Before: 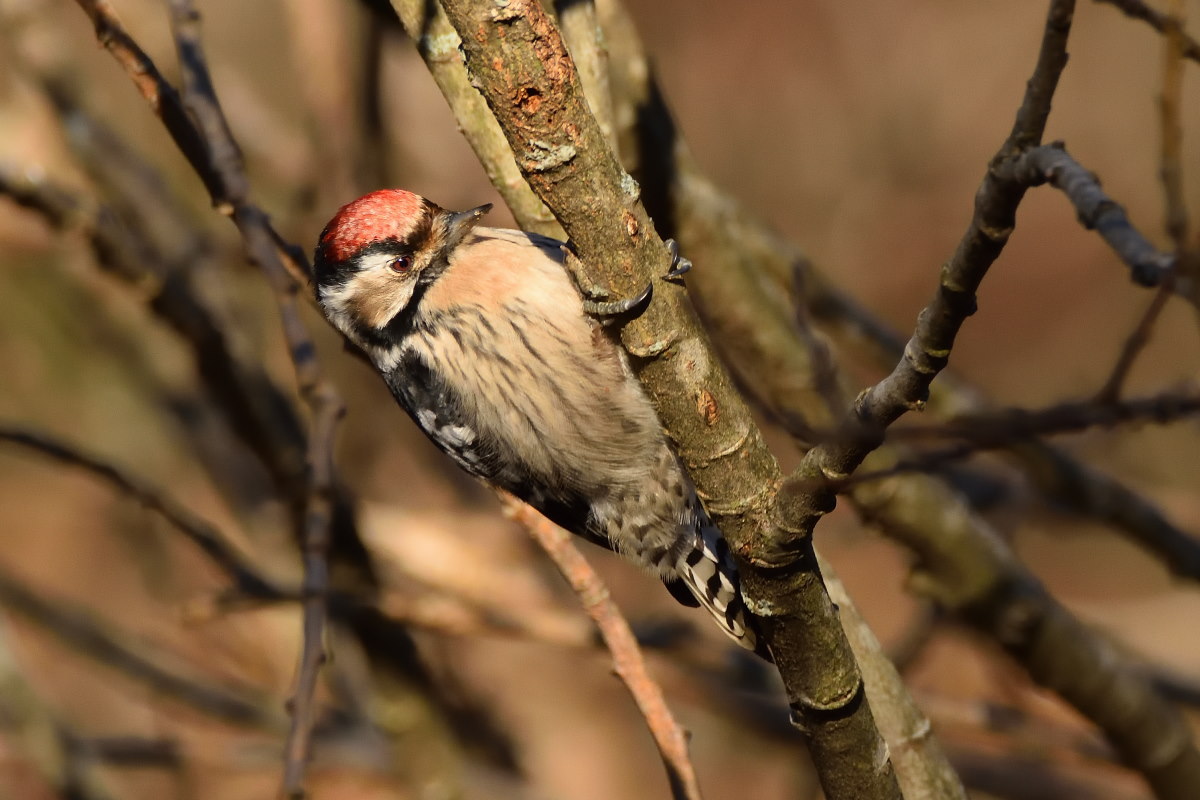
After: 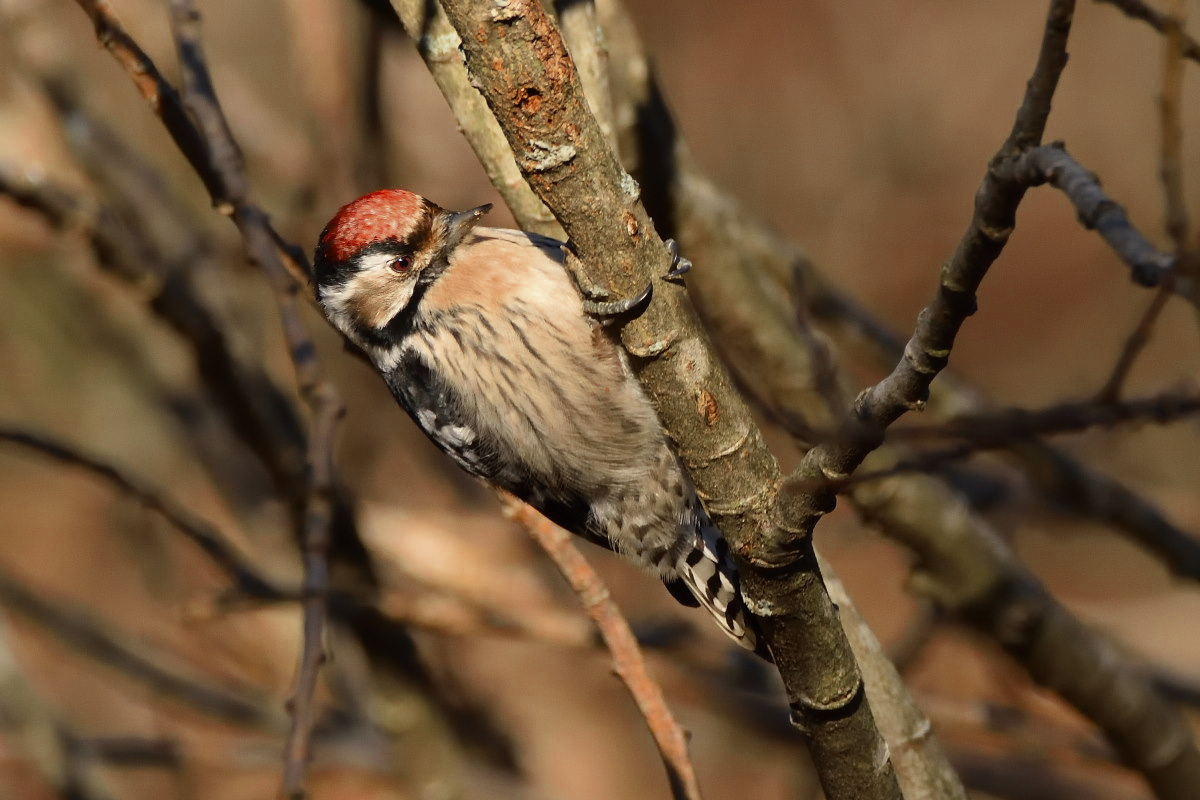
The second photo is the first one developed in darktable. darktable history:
color zones: curves: ch0 [(0, 0.5) (0.125, 0.4) (0.25, 0.5) (0.375, 0.4) (0.5, 0.4) (0.625, 0.6) (0.75, 0.6) (0.875, 0.5)]; ch1 [(0, 0.4) (0.125, 0.5) (0.25, 0.4) (0.375, 0.4) (0.5, 0.4) (0.625, 0.4) (0.75, 0.5) (0.875, 0.4)]; ch2 [(0, 0.6) (0.125, 0.5) (0.25, 0.5) (0.375, 0.6) (0.5, 0.6) (0.625, 0.5) (0.75, 0.5) (0.875, 0.5)]
exposure: compensate highlight preservation false
